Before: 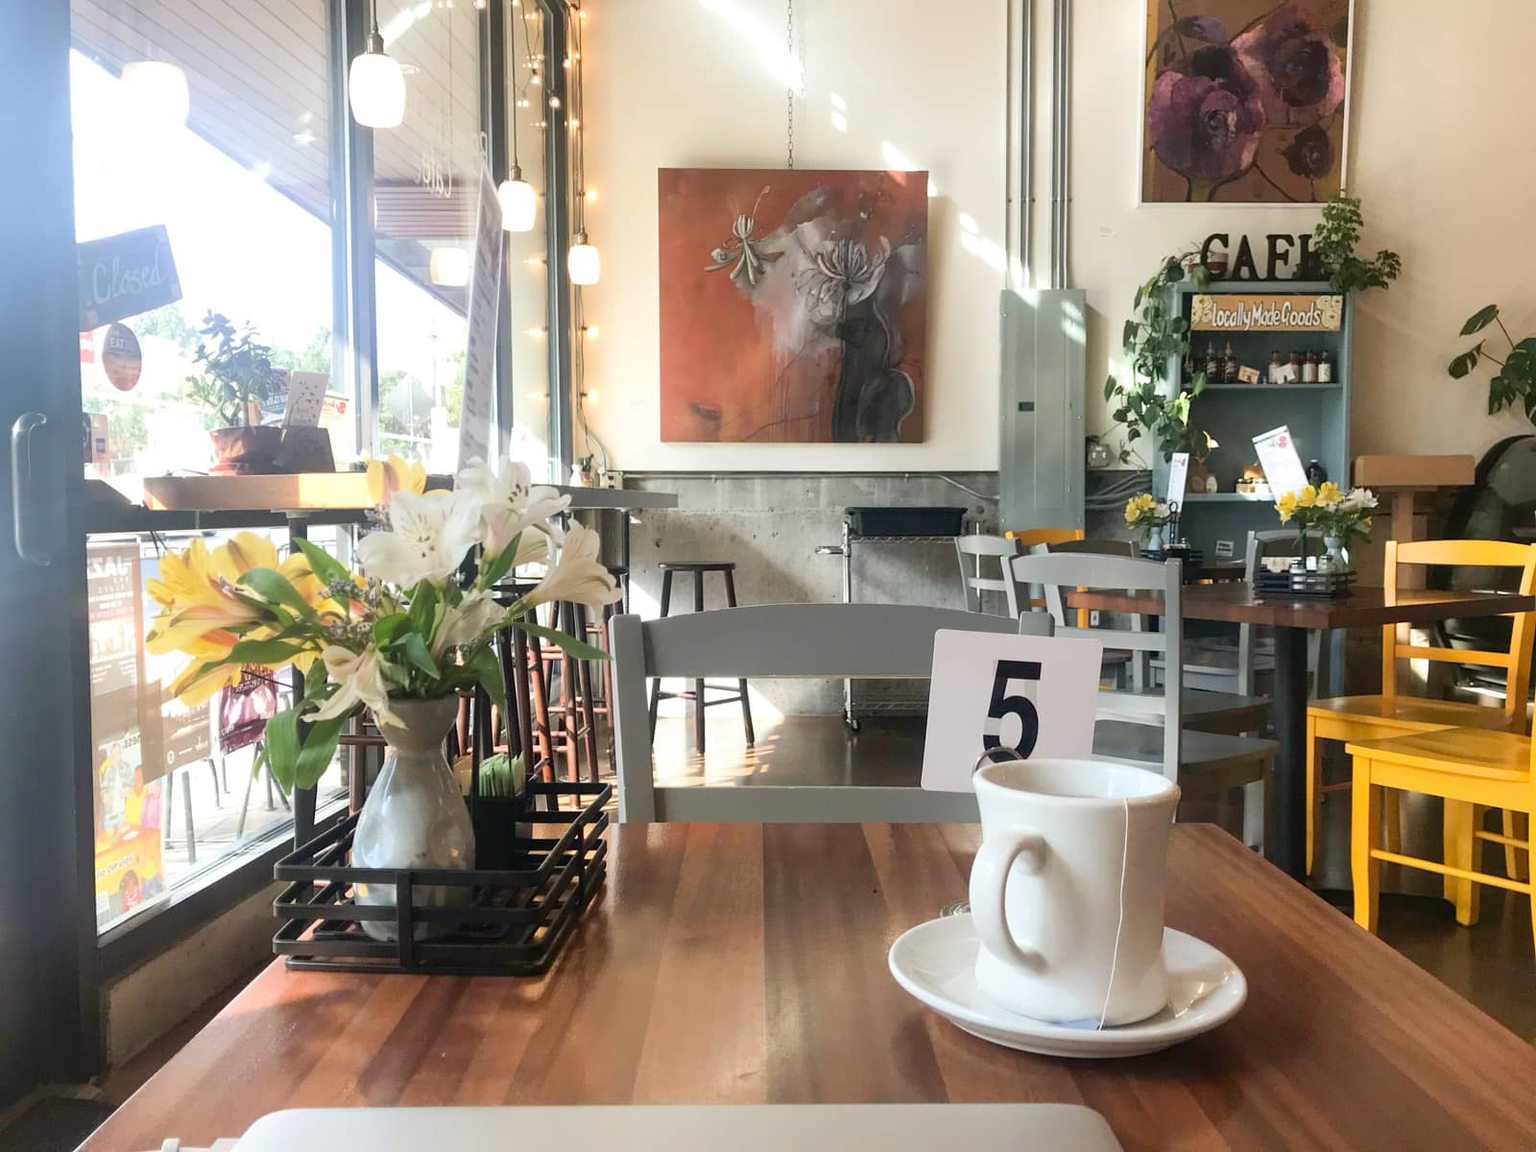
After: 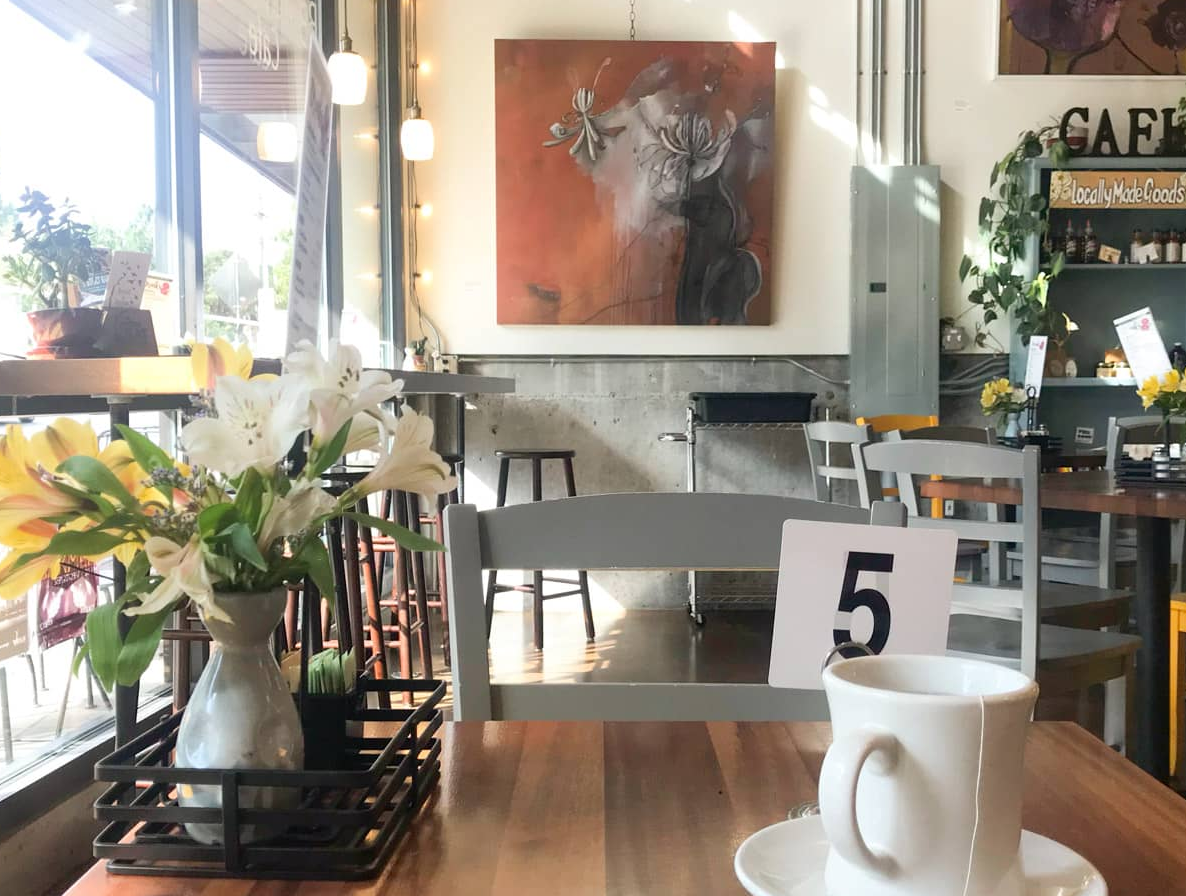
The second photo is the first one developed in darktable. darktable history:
crop and rotate: left 11.952%, top 11.398%, right 13.892%, bottom 13.901%
exposure: compensate highlight preservation false
